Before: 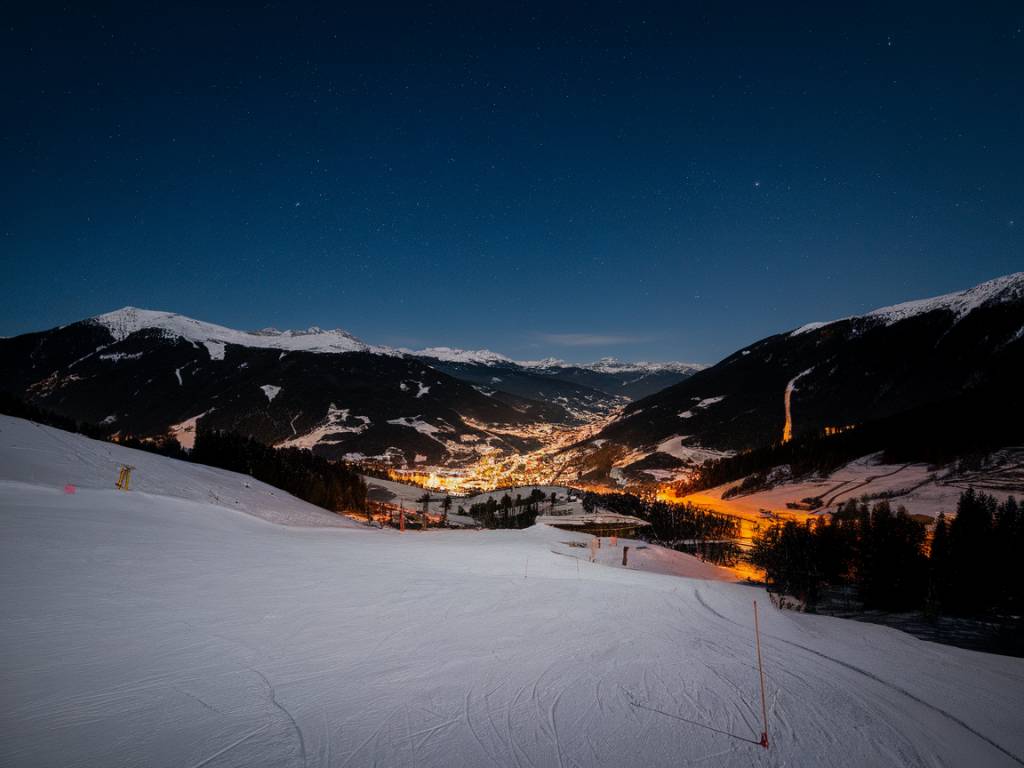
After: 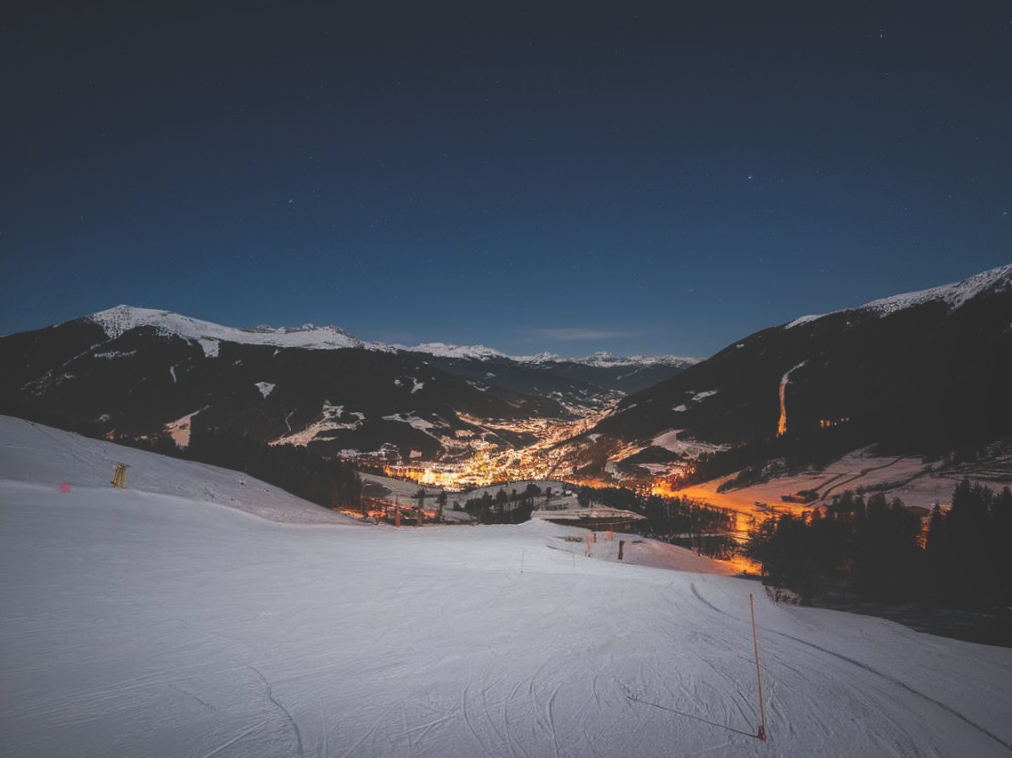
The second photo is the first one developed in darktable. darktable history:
shadows and highlights: shadows -62.32, white point adjustment -5.22, highlights 61.59
rotate and perspective: rotation -0.45°, automatic cropping original format, crop left 0.008, crop right 0.992, crop top 0.012, crop bottom 0.988
exposure: black level correction -0.041, exposure 0.064 EV, compensate highlight preservation false
